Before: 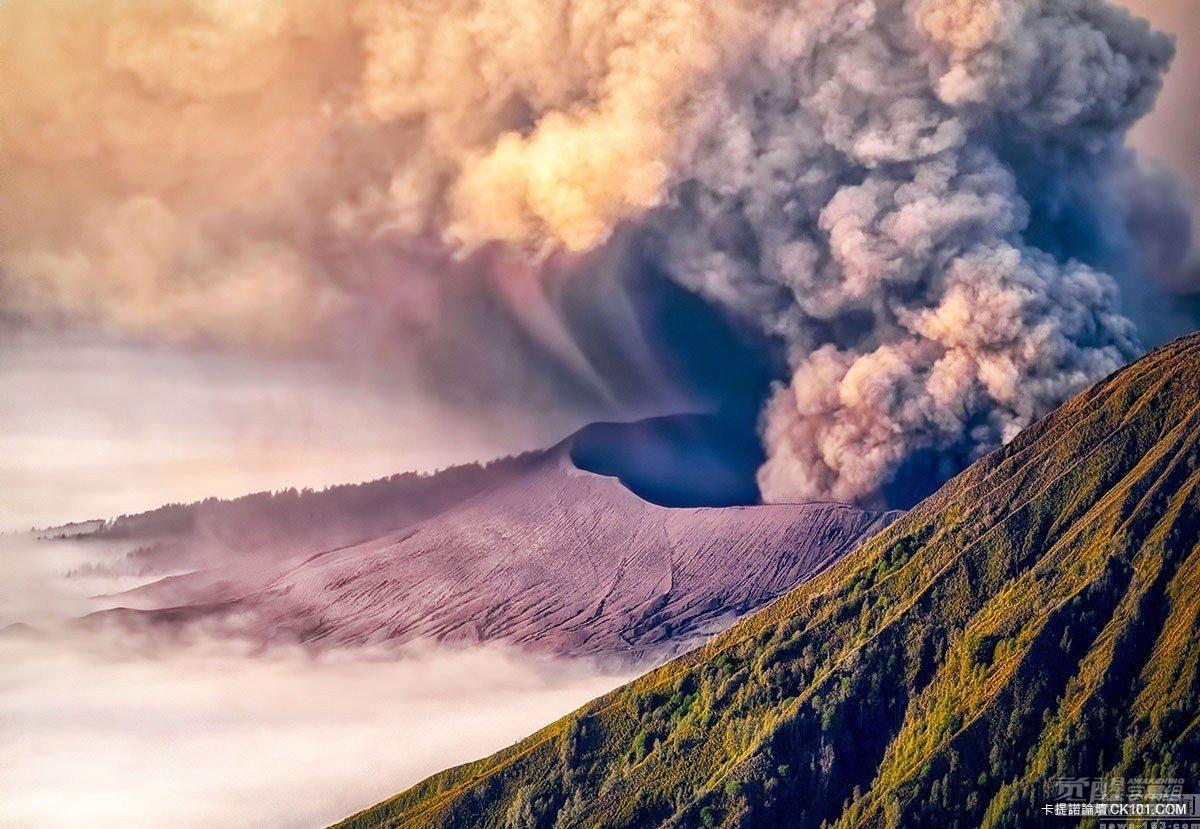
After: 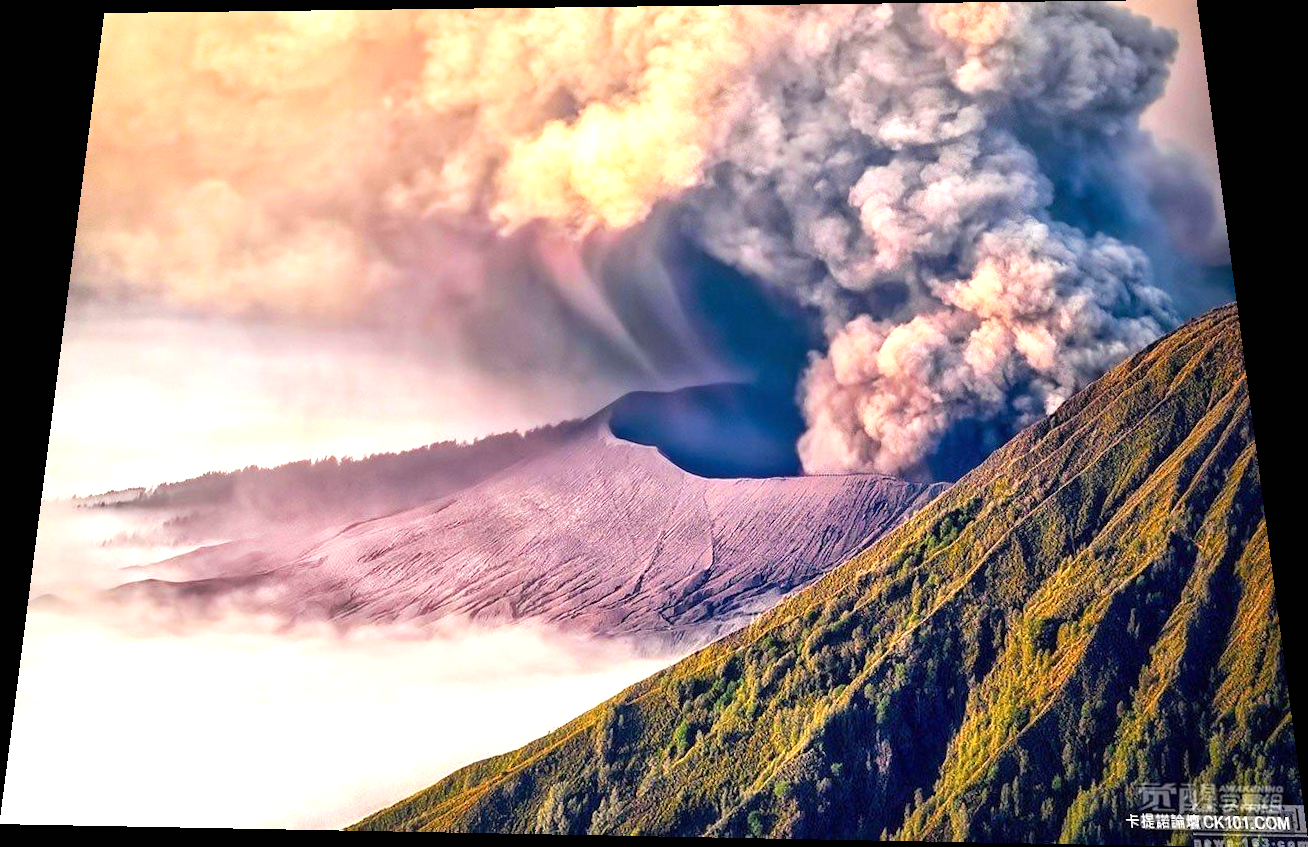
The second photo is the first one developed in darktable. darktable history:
white balance: red 1.009, blue 0.985
exposure: black level correction 0, exposure 0.7 EV, compensate exposure bias true, compensate highlight preservation false
rotate and perspective: rotation 0.128°, lens shift (vertical) -0.181, lens shift (horizontal) -0.044, shear 0.001, automatic cropping off
